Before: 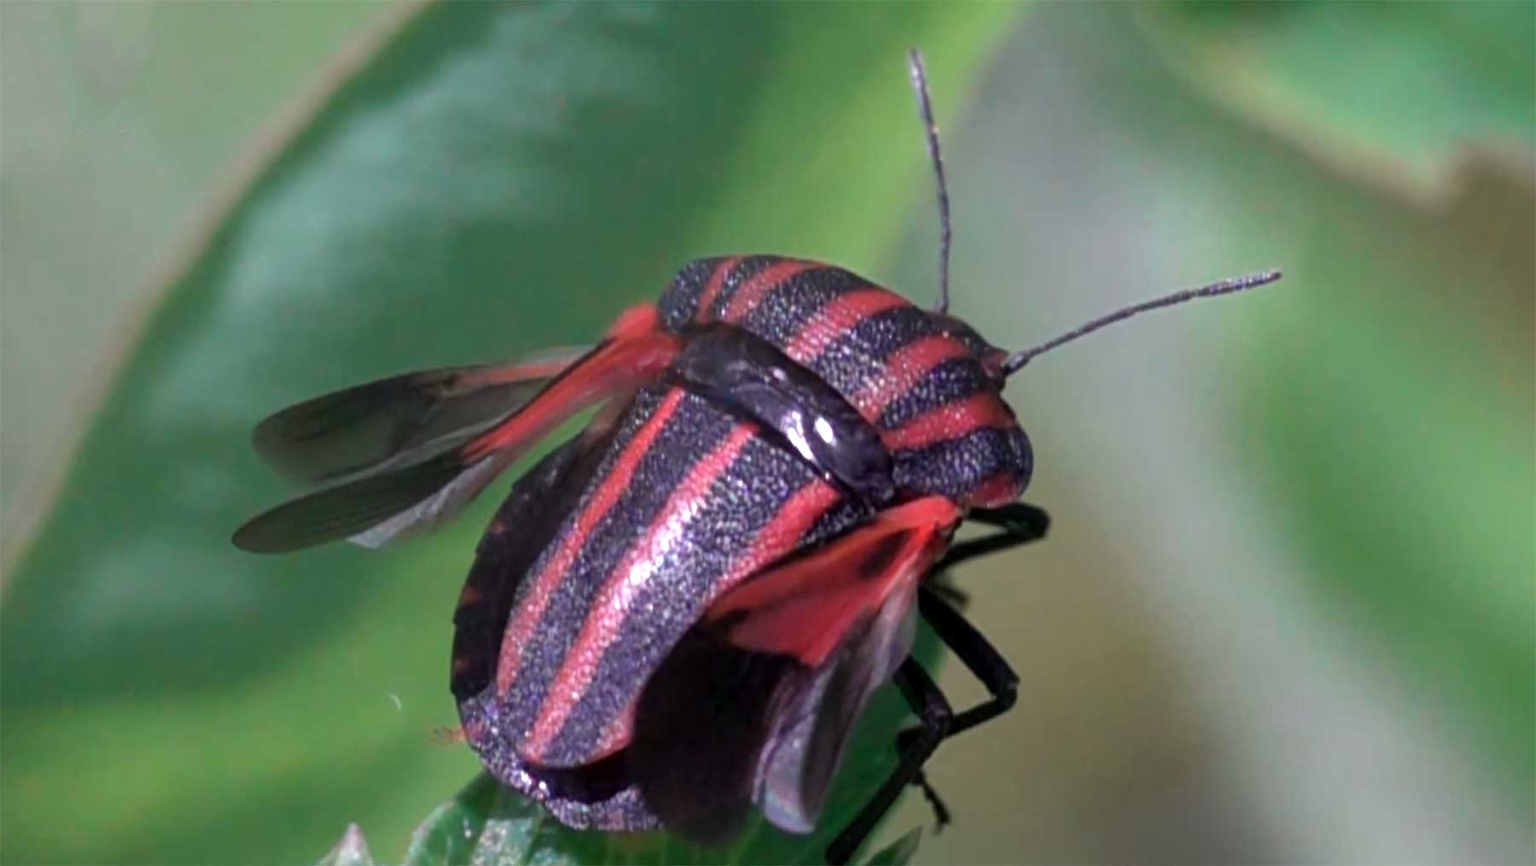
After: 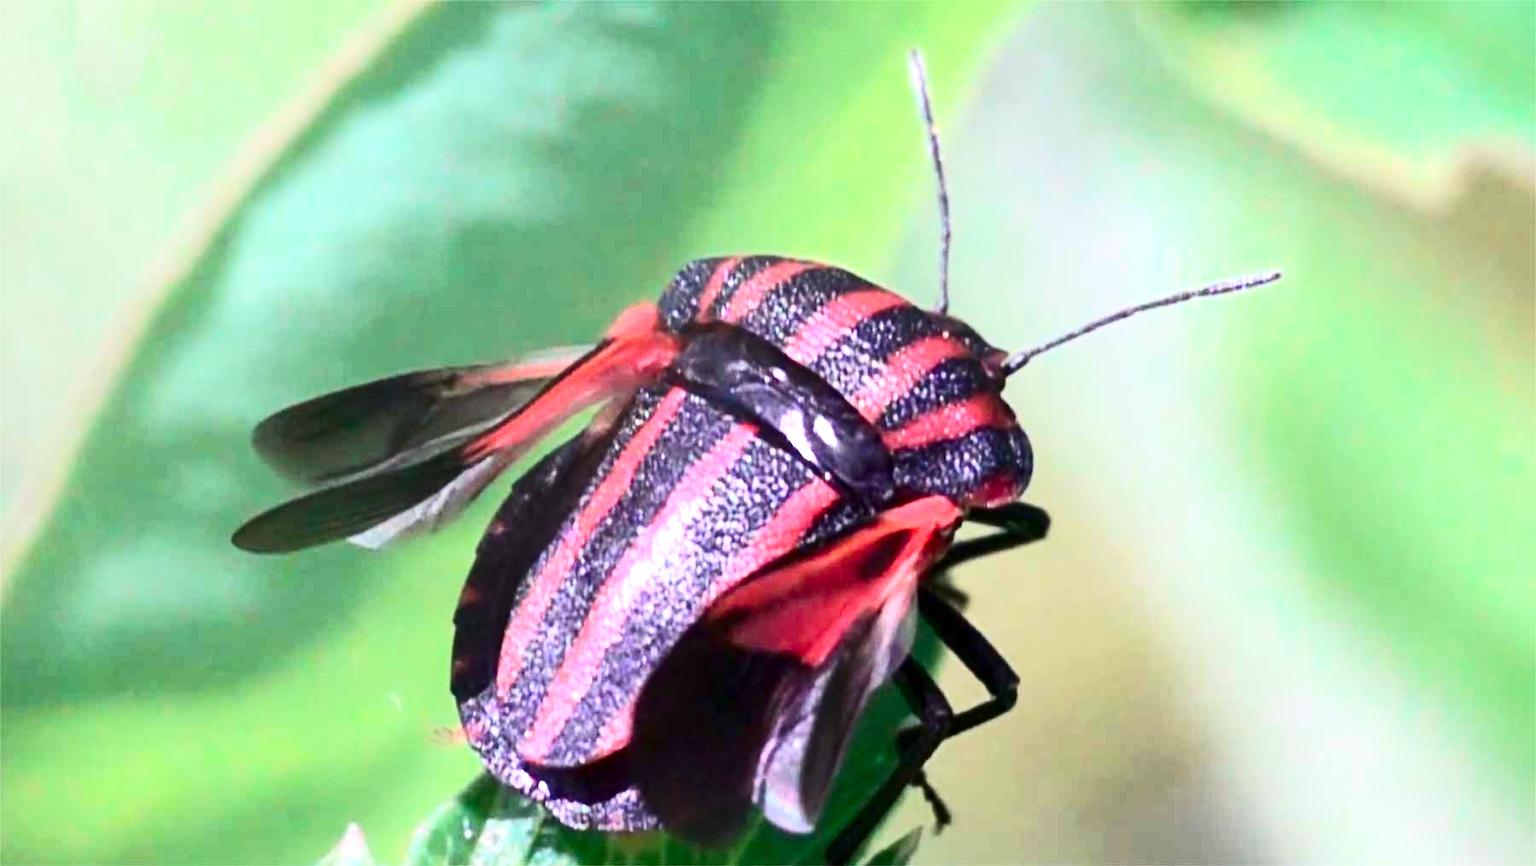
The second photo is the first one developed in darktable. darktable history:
contrast brightness saturation: contrast 0.4, brightness 0.1, saturation 0.21
exposure: black level correction 0, exposure 1.1 EV, compensate highlight preservation false
